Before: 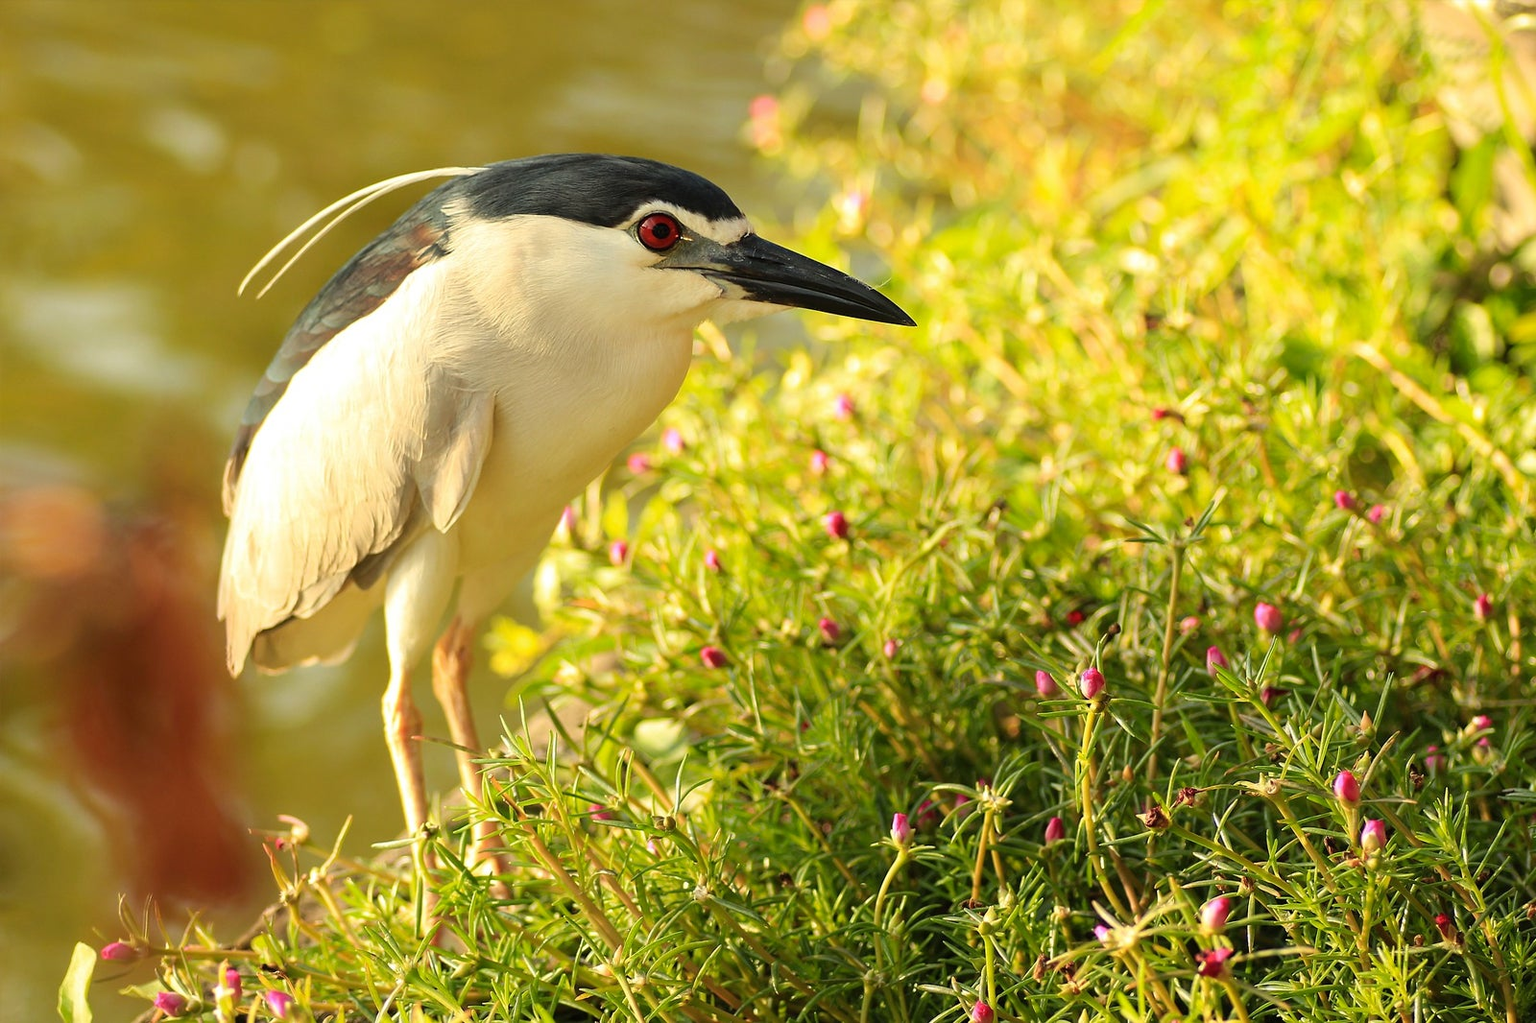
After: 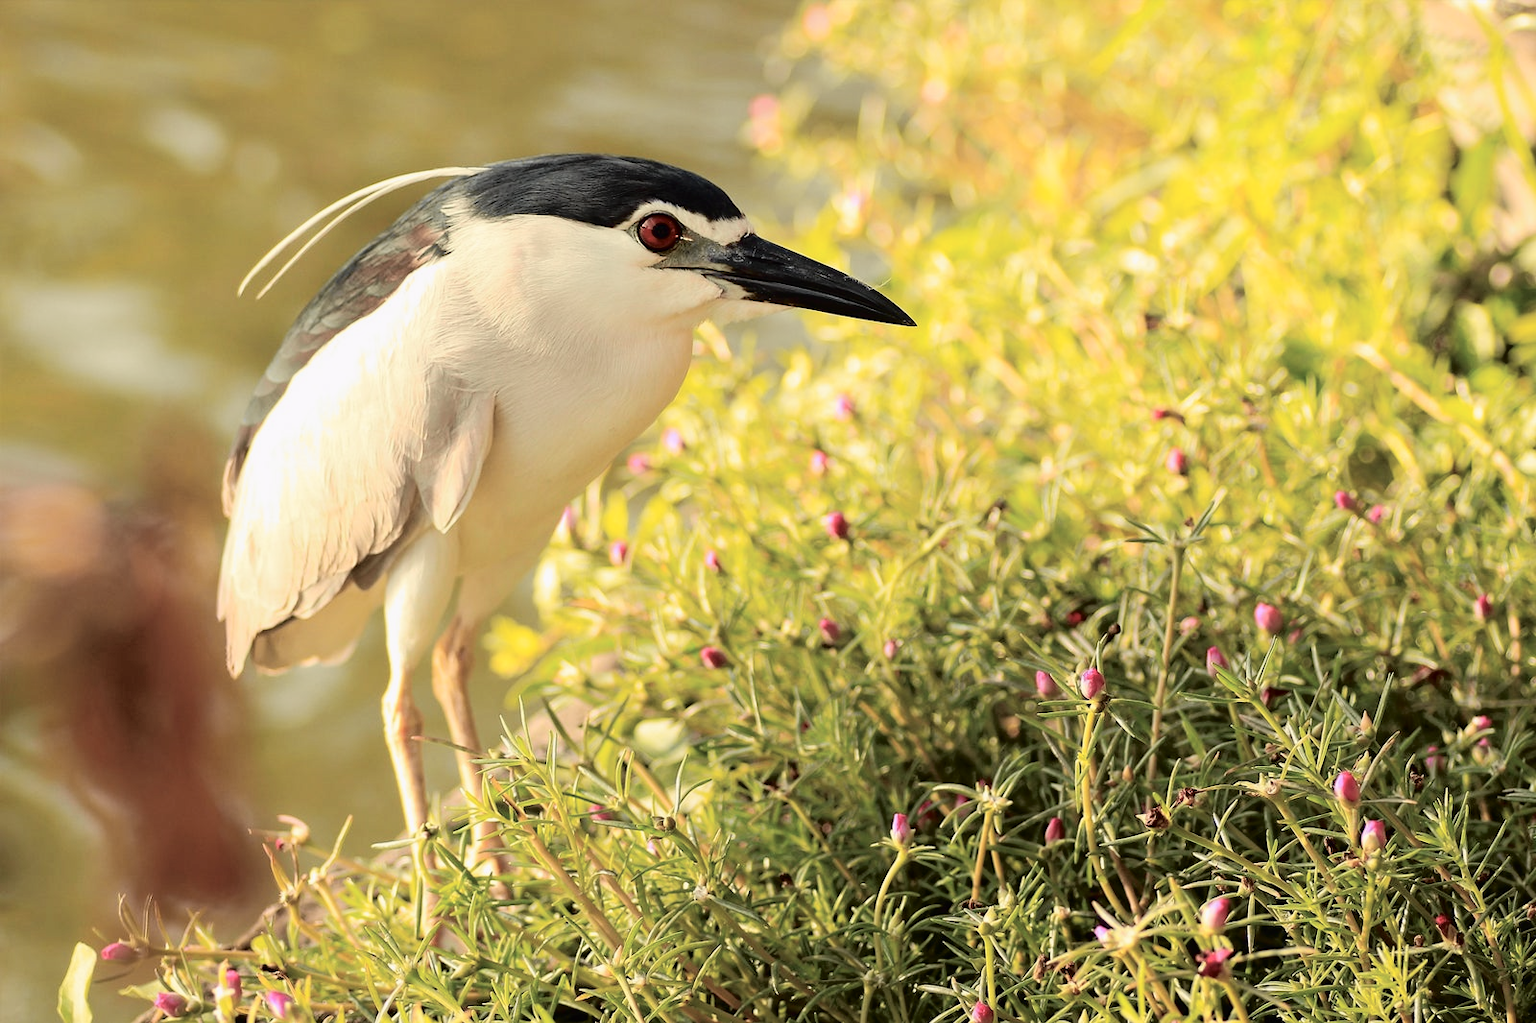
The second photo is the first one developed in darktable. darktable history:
tone curve: curves: ch0 [(0, 0) (0.105, 0.044) (0.195, 0.128) (0.283, 0.283) (0.384, 0.404) (0.485, 0.531) (0.635, 0.7) (0.832, 0.858) (1, 0.977)]; ch1 [(0, 0) (0.161, 0.092) (0.35, 0.33) (0.379, 0.401) (0.448, 0.478) (0.498, 0.503) (0.531, 0.537) (0.586, 0.563) (0.687, 0.648) (1, 1)]; ch2 [(0, 0) (0.359, 0.372) (0.437, 0.437) (0.483, 0.484) (0.53, 0.515) (0.556, 0.553) (0.635, 0.589) (1, 1)], color space Lab, independent channels, preserve colors none
